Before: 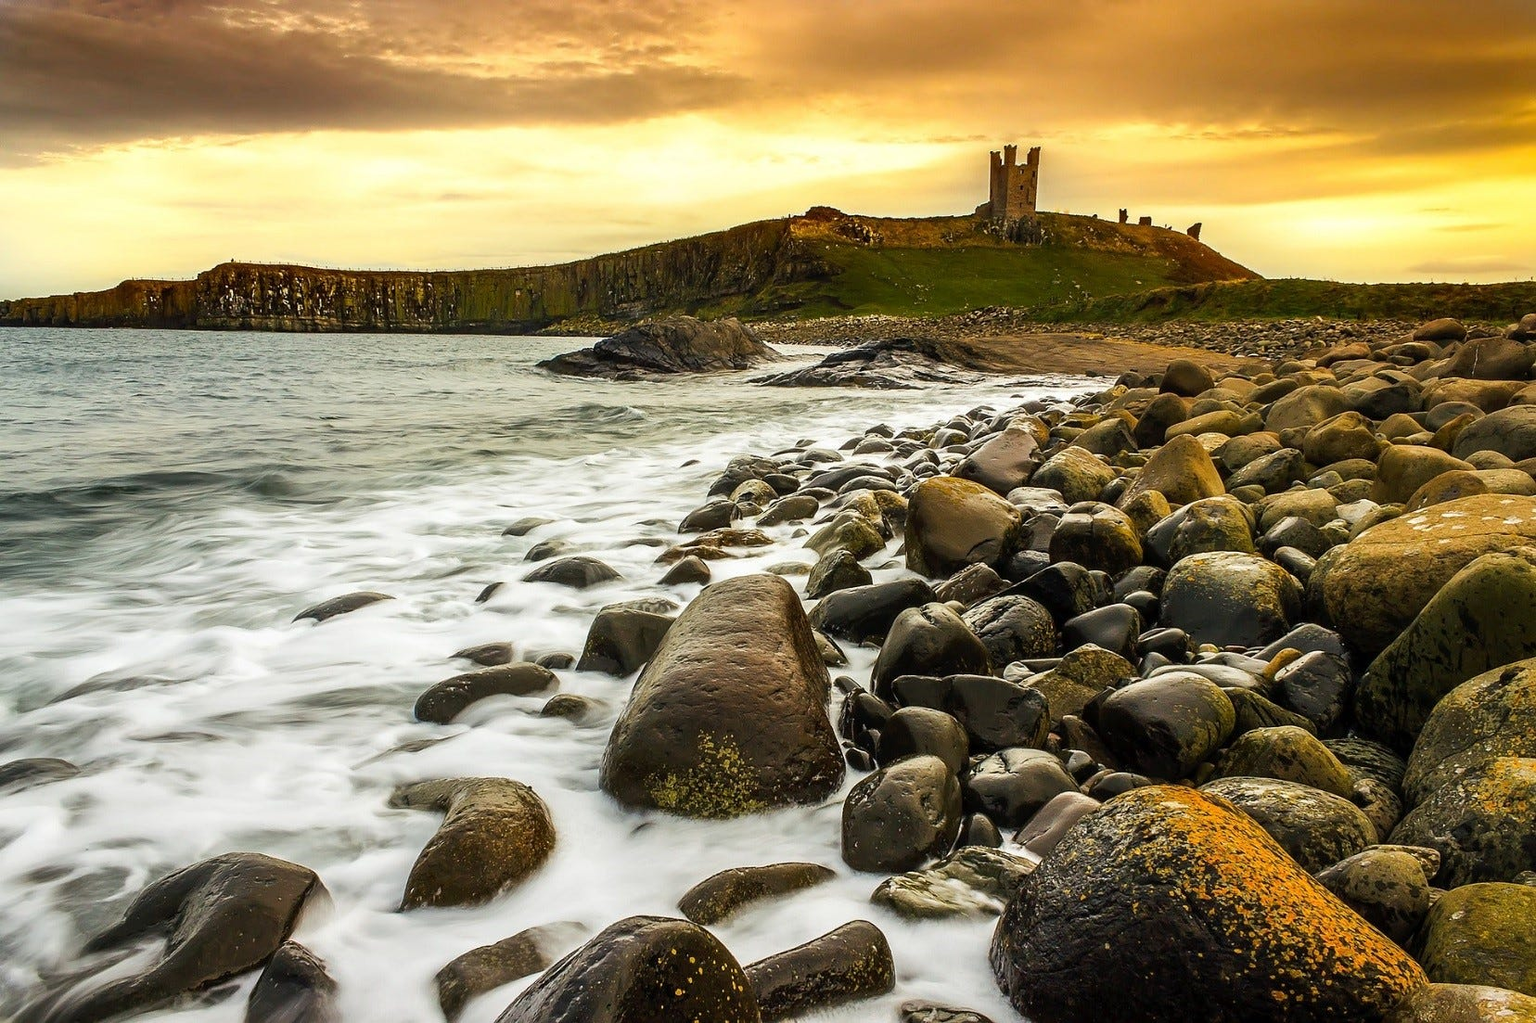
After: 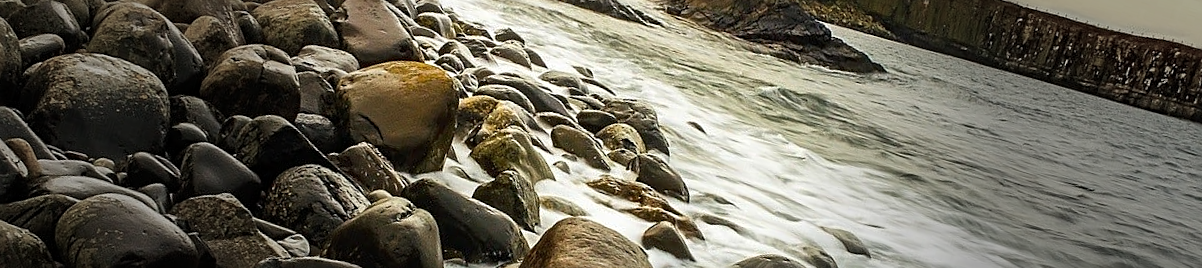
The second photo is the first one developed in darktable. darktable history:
sharpen: radius 2.167, amount 0.381, threshold 0
vignetting: fall-off start 31.28%, fall-off radius 34.64%, brightness -0.575
crop and rotate: angle 16.12°, top 30.835%, bottom 35.653%
